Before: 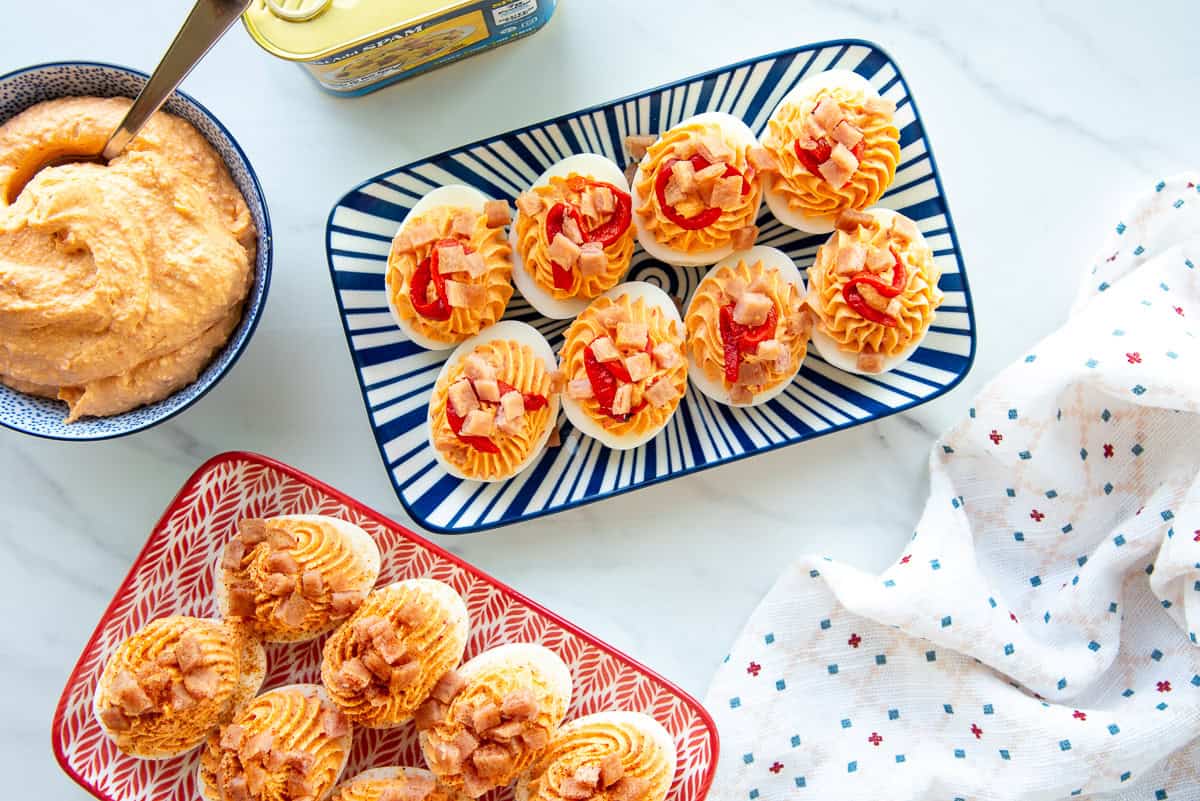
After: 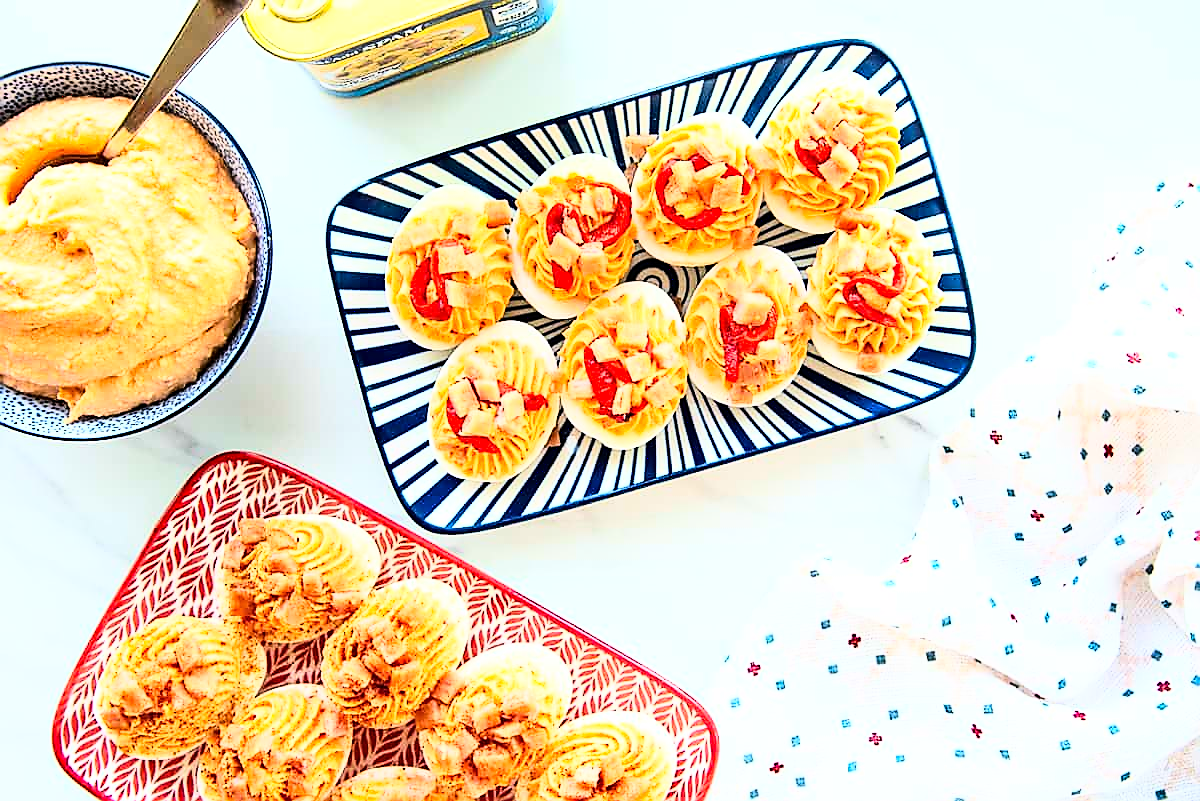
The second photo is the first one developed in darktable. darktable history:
haze removal: adaptive false
base curve: curves: ch0 [(0, 0) (0.007, 0.004) (0.027, 0.03) (0.046, 0.07) (0.207, 0.54) (0.442, 0.872) (0.673, 0.972) (1, 1)]
sharpen: radius 1.404, amount 1.257, threshold 0.797
